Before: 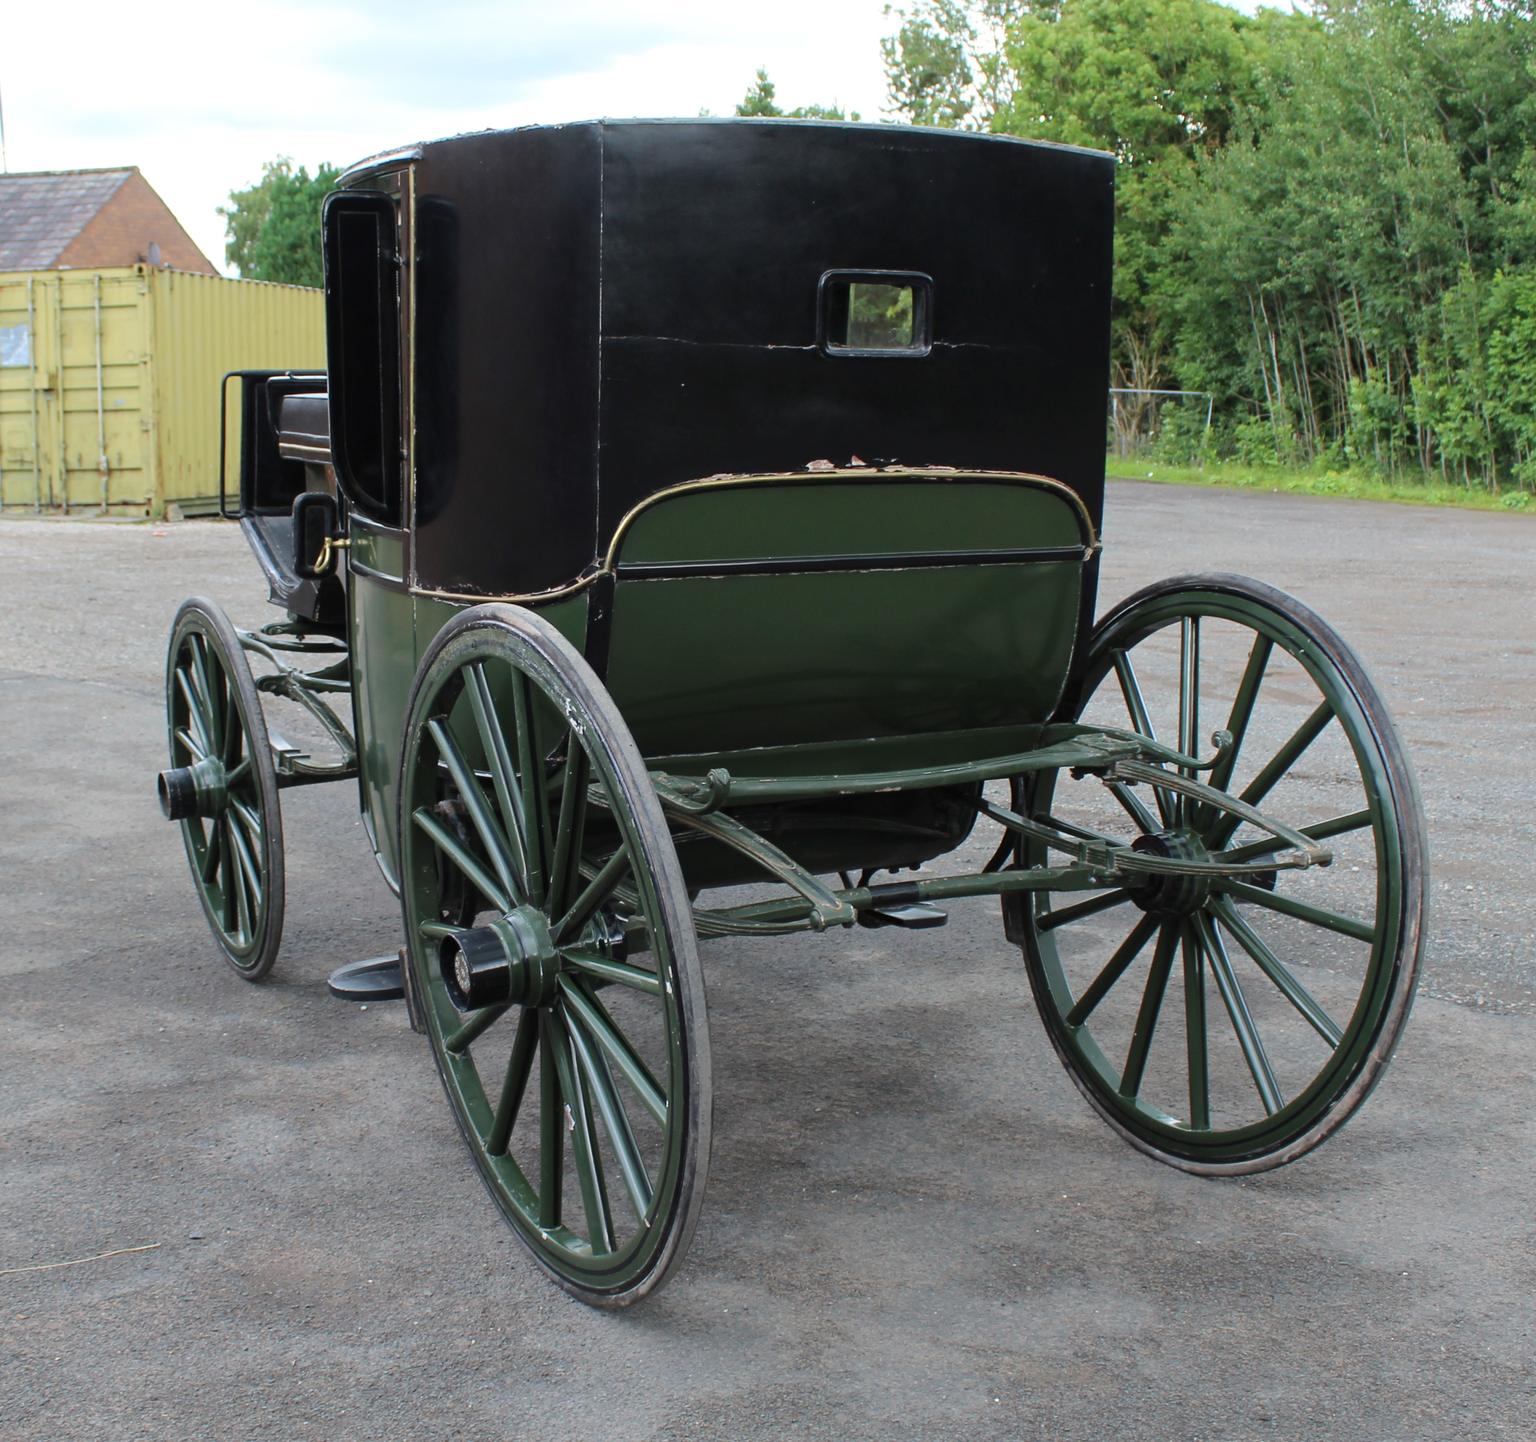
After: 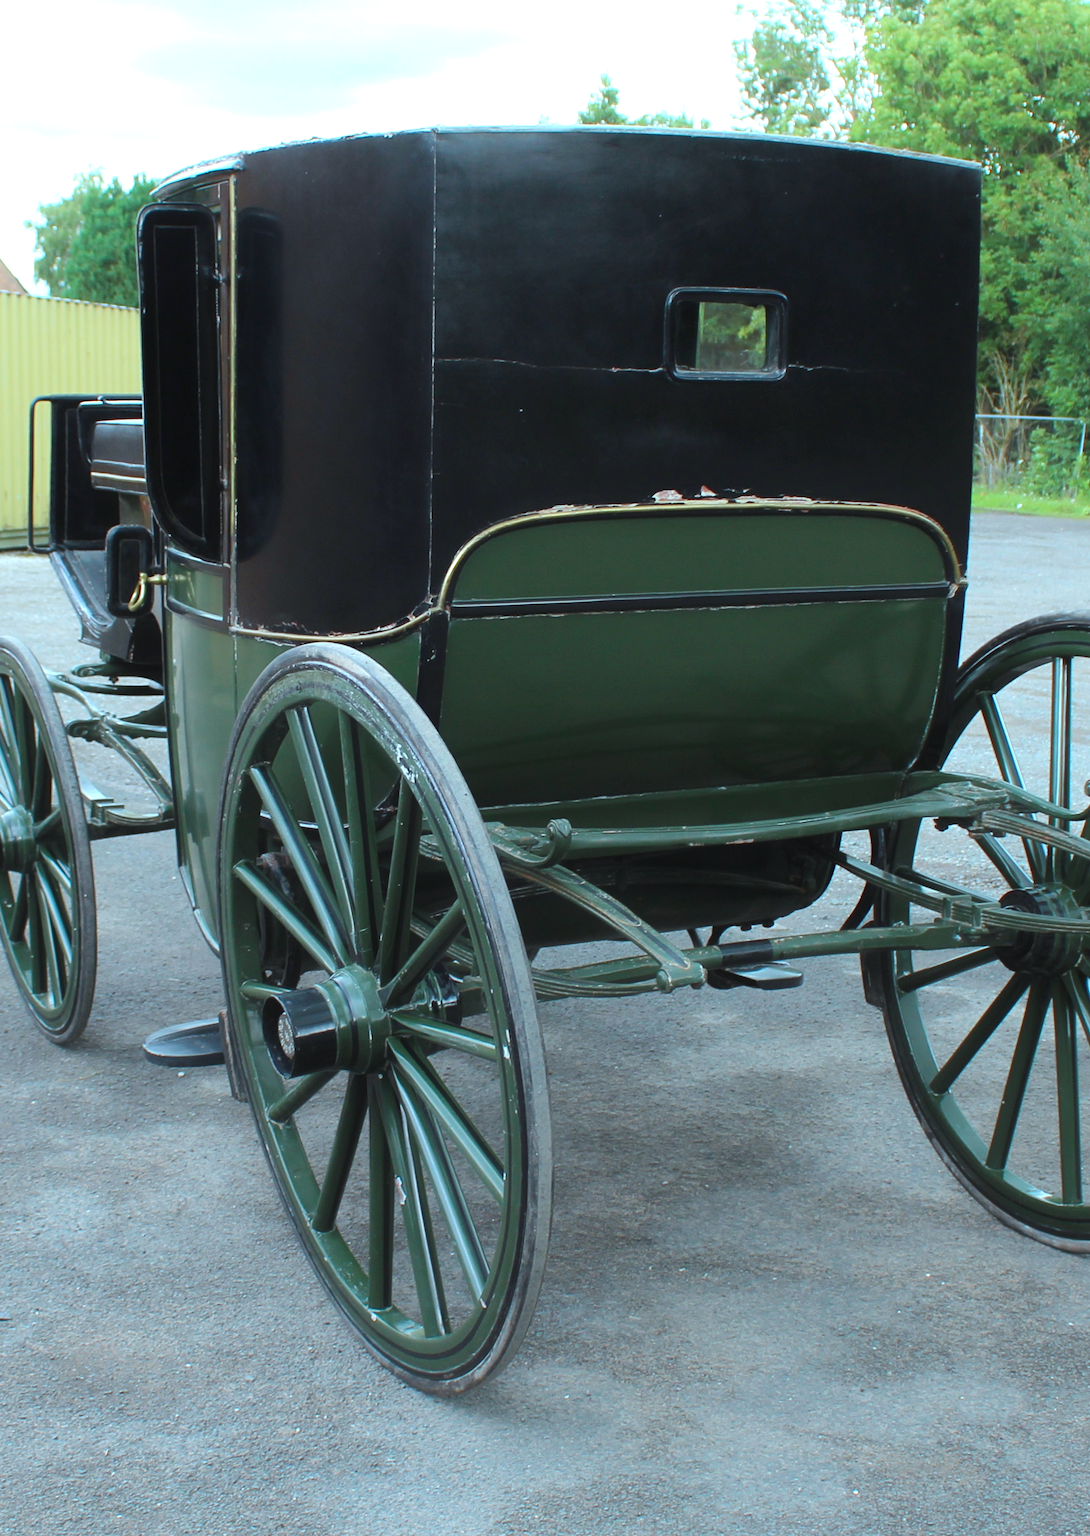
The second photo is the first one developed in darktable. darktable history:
color correction: highlights a* -10.04, highlights b* -10.37
crop and rotate: left 12.648%, right 20.685%
exposure: exposure 0.574 EV, compensate highlight preservation false
contrast equalizer: y [[0.5, 0.486, 0.447, 0.446, 0.489, 0.5], [0.5 ×6], [0.5 ×6], [0 ×6], [0 ×6]]
